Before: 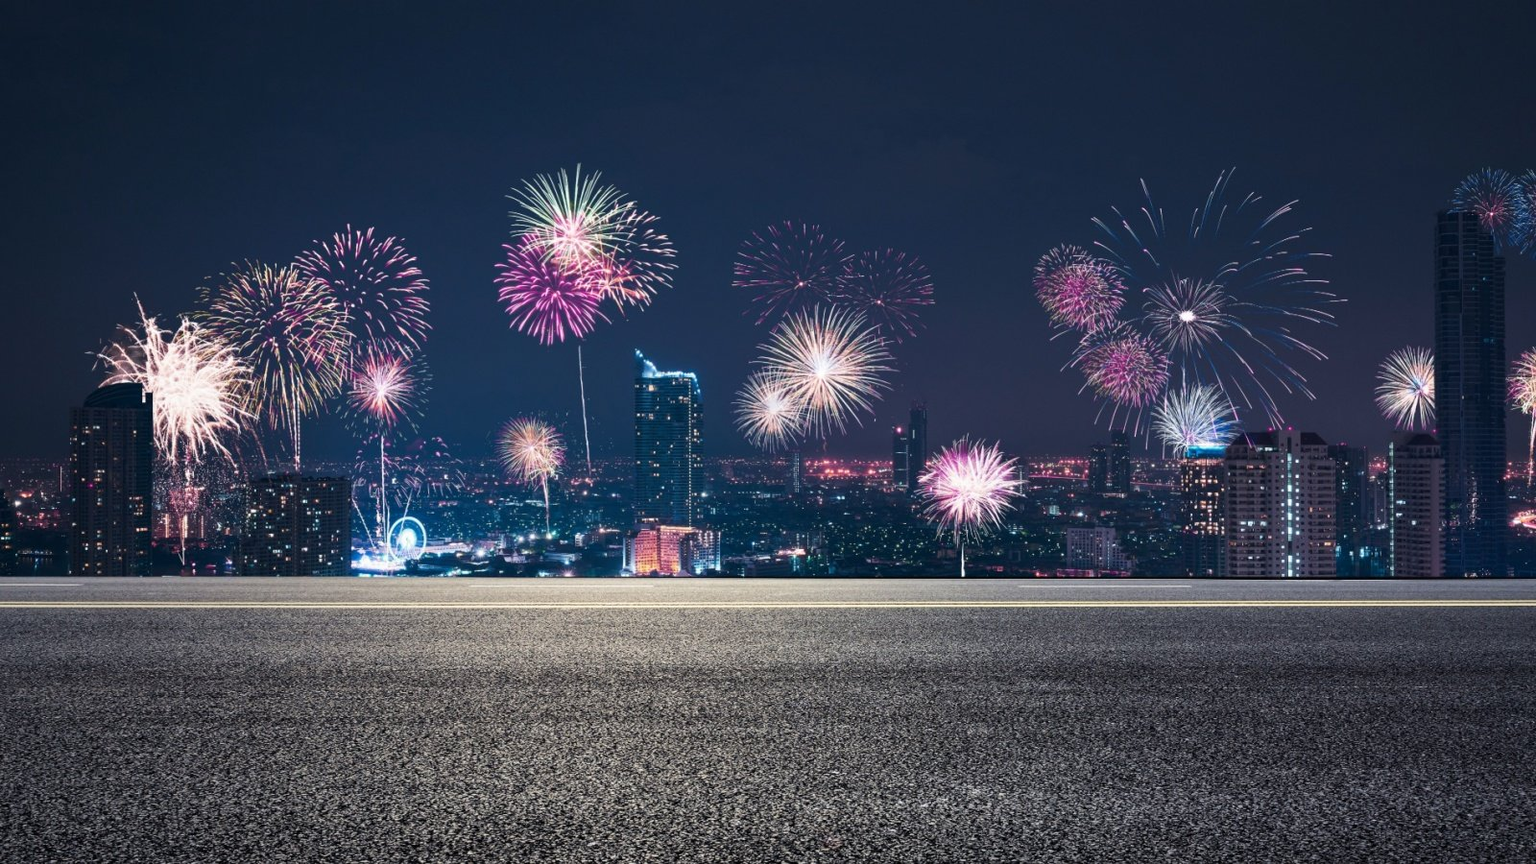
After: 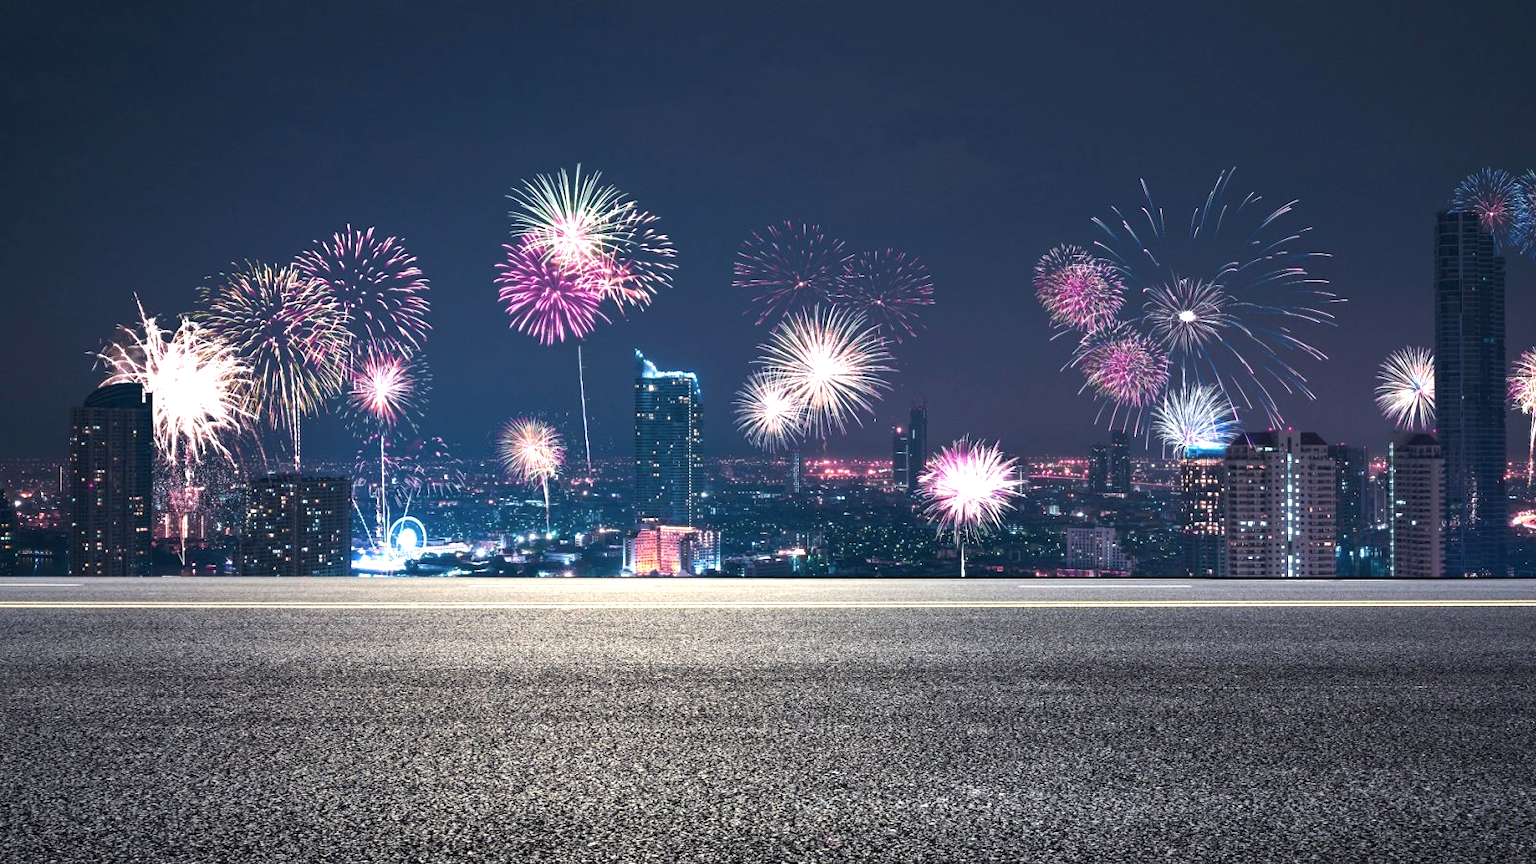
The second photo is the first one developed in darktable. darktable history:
contrast brightness saturation: saturation -0.087
exposure: exposure 0.769 EV, compensate exposure bias true, compensate highlight preservation false
